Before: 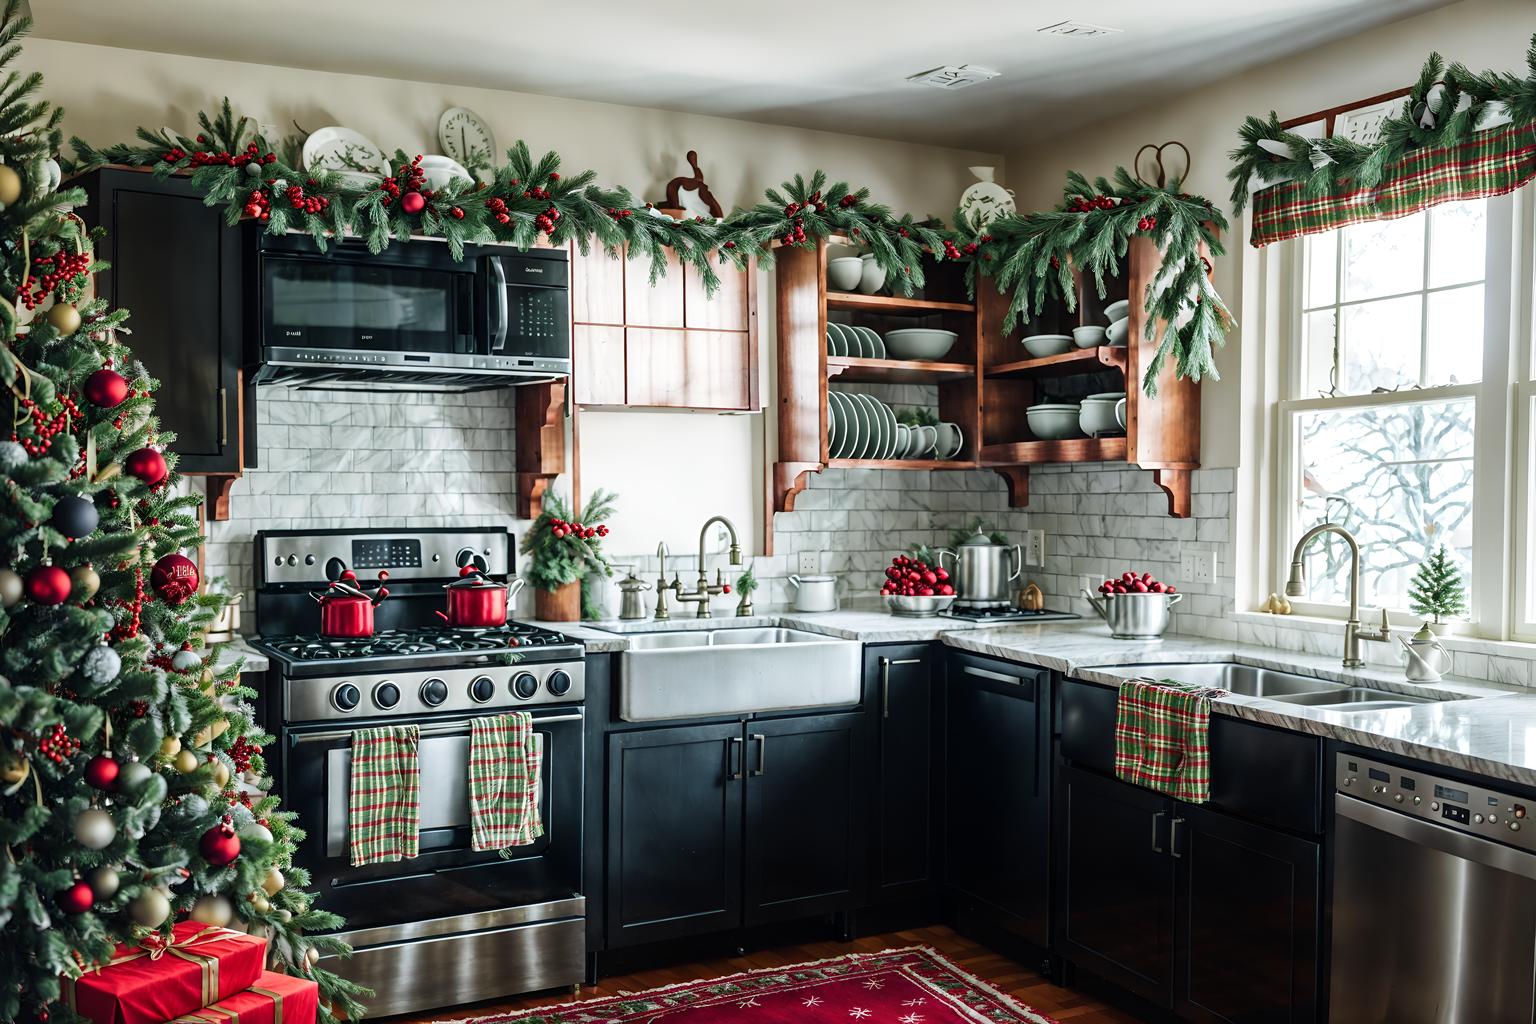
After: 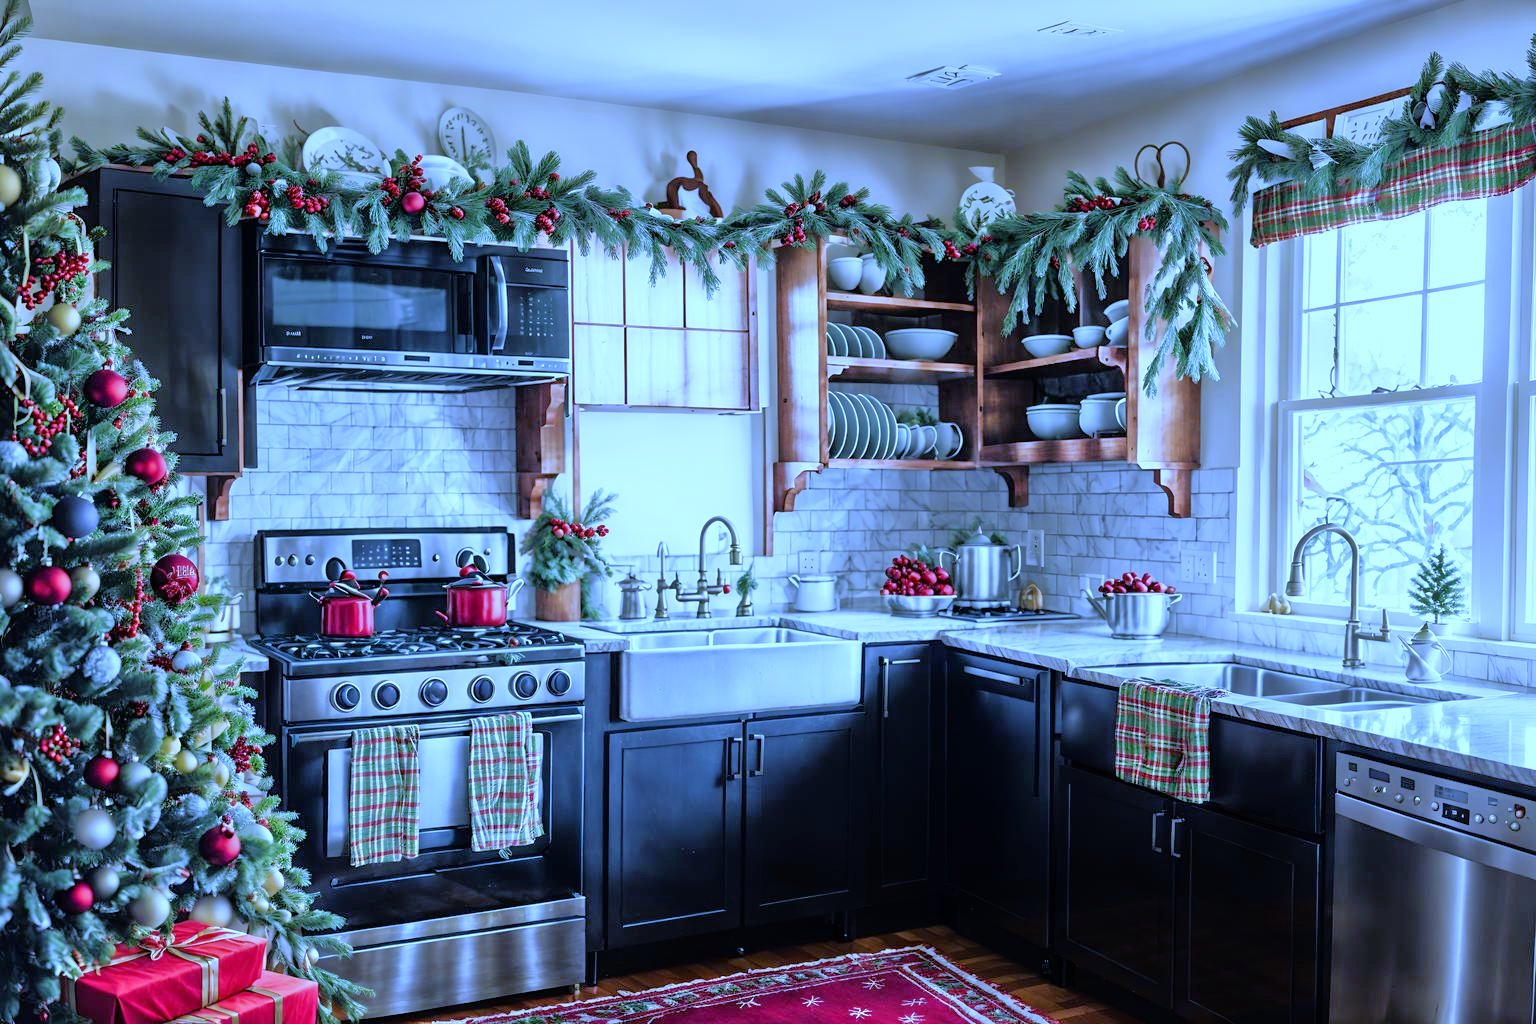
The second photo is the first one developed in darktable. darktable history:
tone equalizer: -7 EV 0.15 EV, -6 EV 0.6 EV, -5 EV 1.15 EV, -4 EV 1.33 EV, -3 EV 1.15 EV, -2 EV 0.6 EV, -1 EV 0.15 EV, mask exposure compensation -0.5 EV
white balance: red 0.766, blue 1.537
